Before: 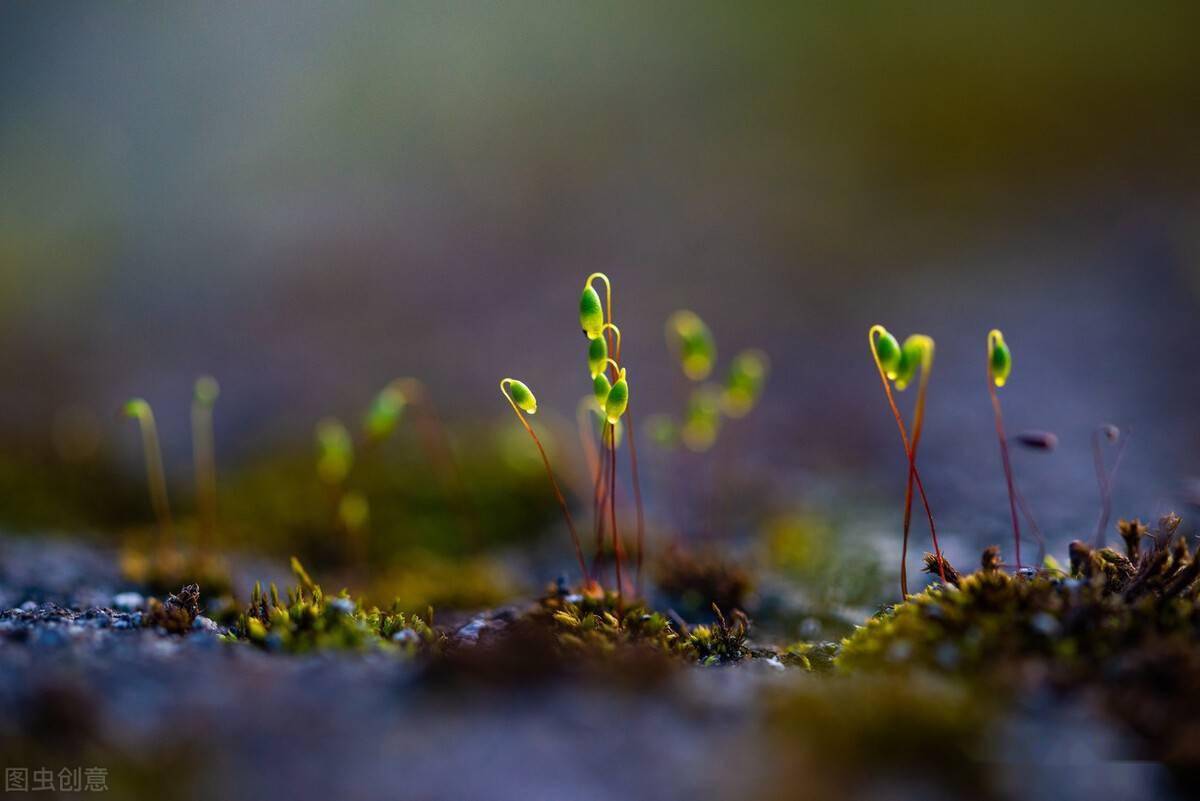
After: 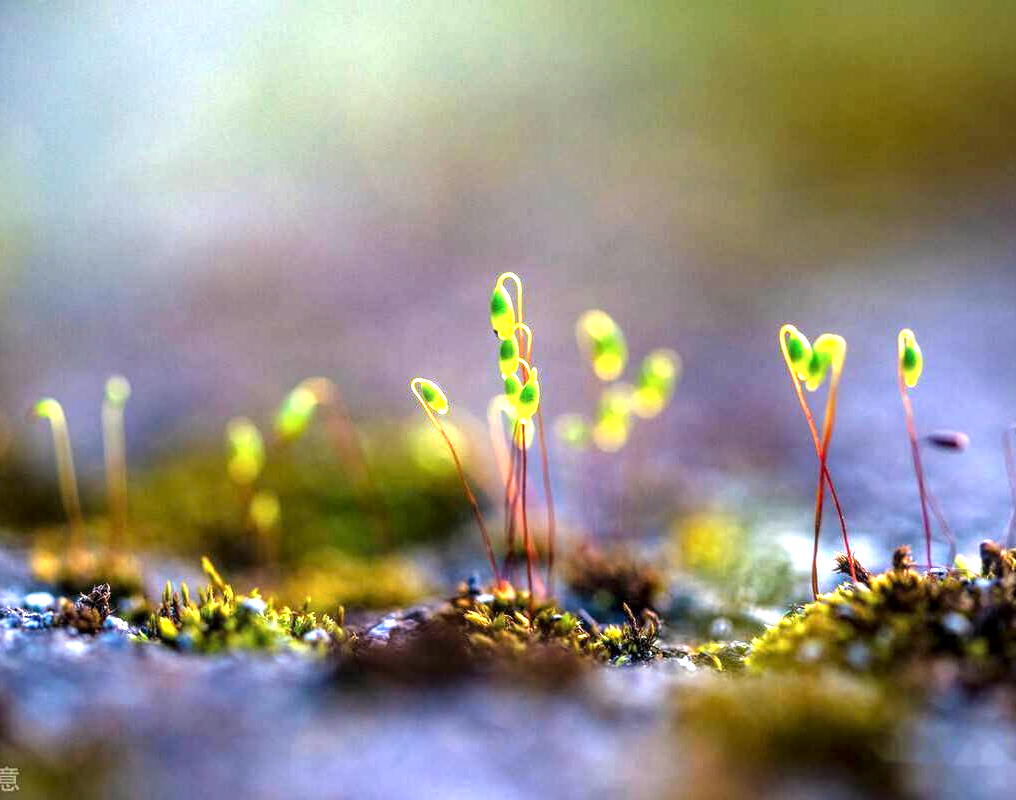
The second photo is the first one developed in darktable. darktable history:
tone equalizer: -8 EV -0.718 EV, -7 EV -0.691 EV, -6 EV -0.606 EV, -5 EV -0.42 EV, -3 EV 0.367 EV, -2 EV 0.6 EV, -1 EV 0.692 EV, +0 EV 0.726 EV
local contrast: detail 130%
crop: left 7.446%, right 7.867%
exposure: black level correction 0, exposure 1.44 EV, compensate exposure bias true, compensate highlight preservation false
